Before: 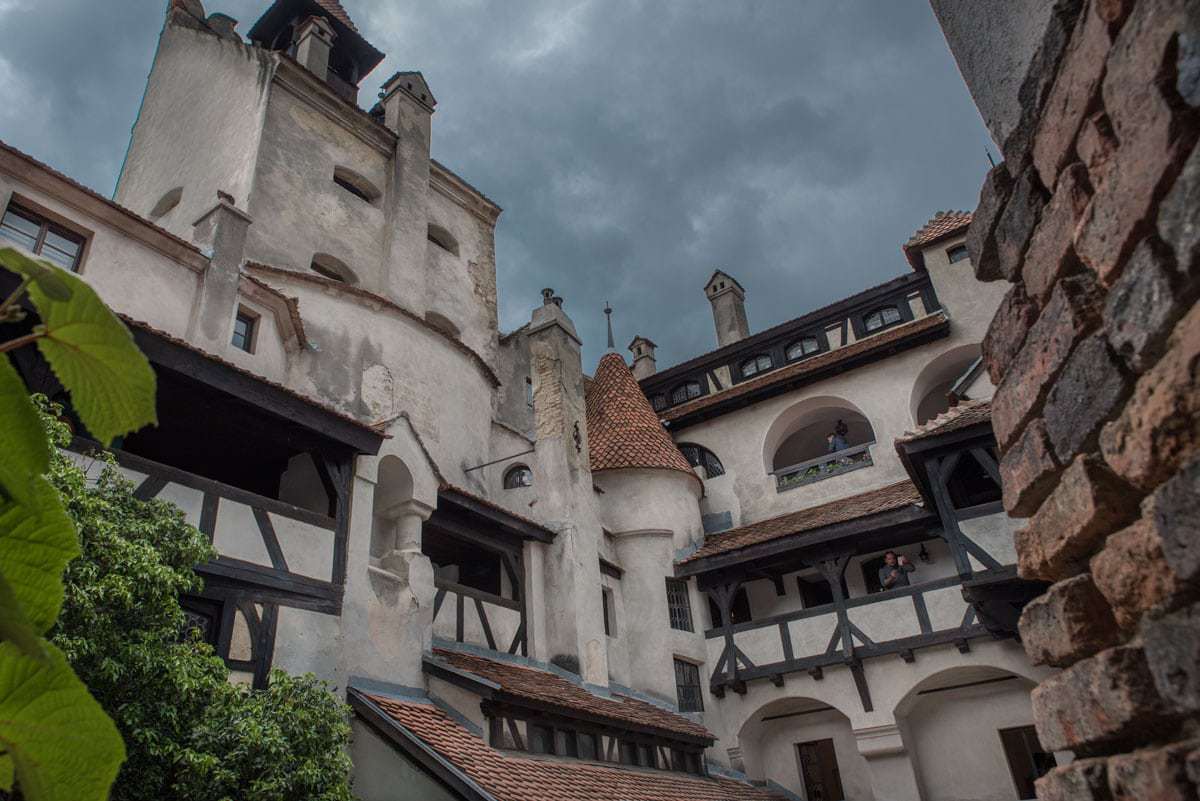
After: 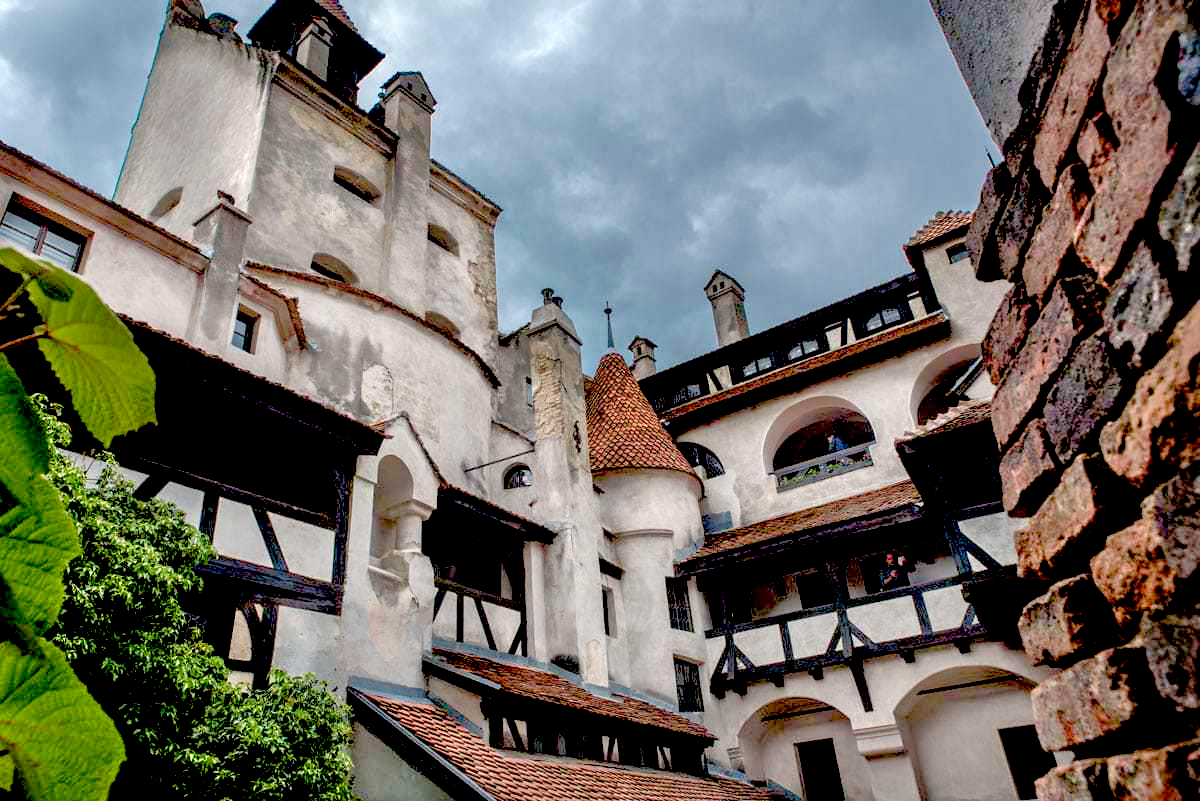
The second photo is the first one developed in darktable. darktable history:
tone equalizer: -7 EV 0.151 EV, -6 EV 0.606 EV, -5 EV 1.14 EV, -4 EV 1.36 EV, -3 EV 1.13 EV, -2 EV 0.6 EV, -1 EV 0.154 EV
exposure: black level correction 0.035, exposure 0.909 EV, compensate exposure bias true, compensate highlight preservation false
color balance rgb: highlights gain › chroma 0.106%, highlights gain › hue 332.68°, perceptual saturation grading › global saturation 0.42%, perceptual saturation grading › highlights -15.334%, perceptual saturation grading › shadows 23.959%
